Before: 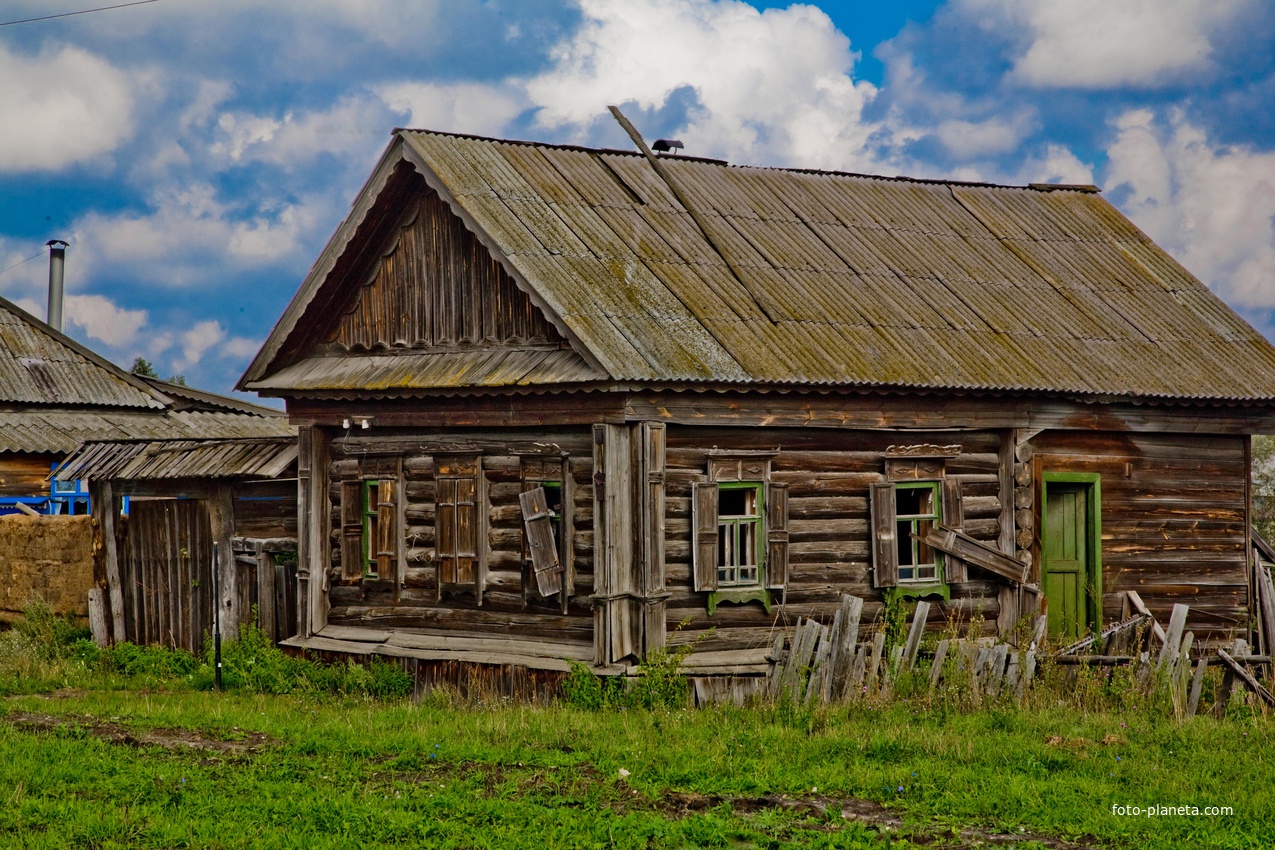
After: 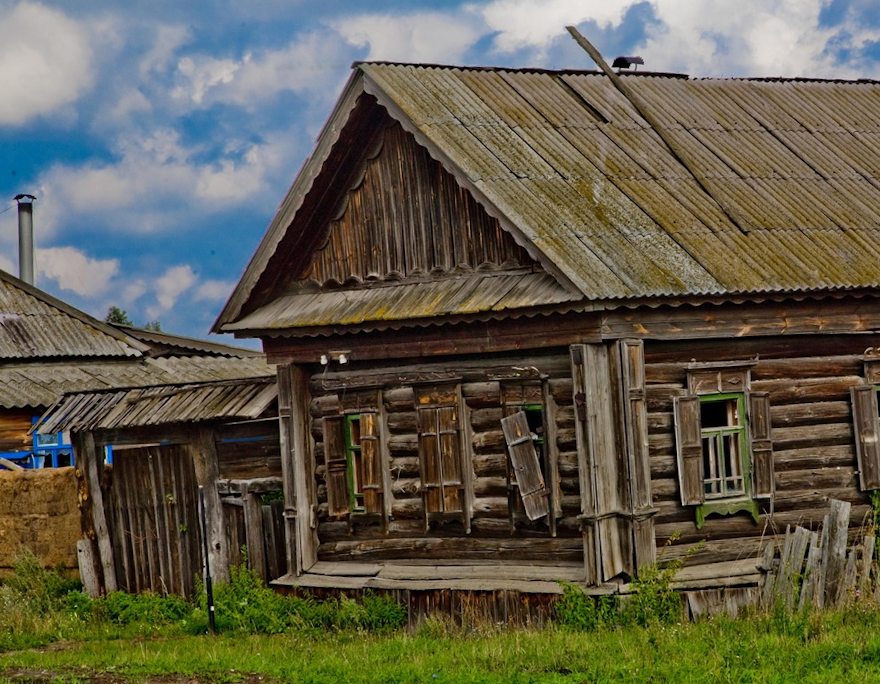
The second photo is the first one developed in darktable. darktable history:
exposure: compensate highlight preservation false
rotate and perspective: rotation -3.52°, crop left 0.036, crop right 0.964, crop top 0.081, crop bottom 0.919
crop: top 5.803%, right 27.864%, bottom 5.804%
